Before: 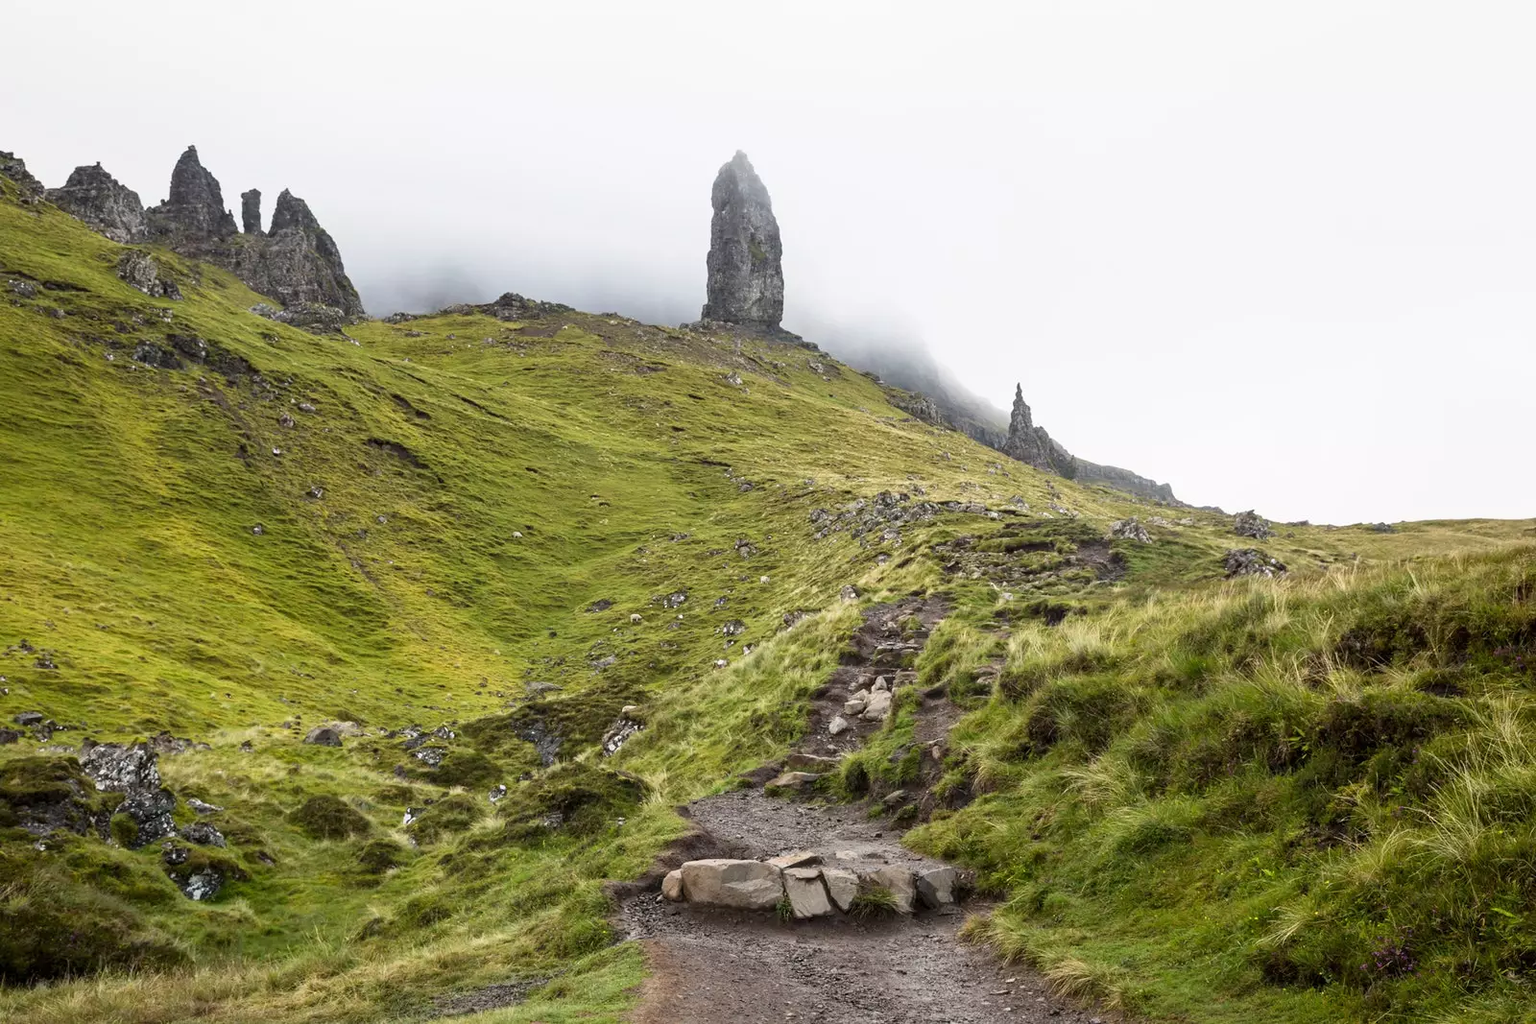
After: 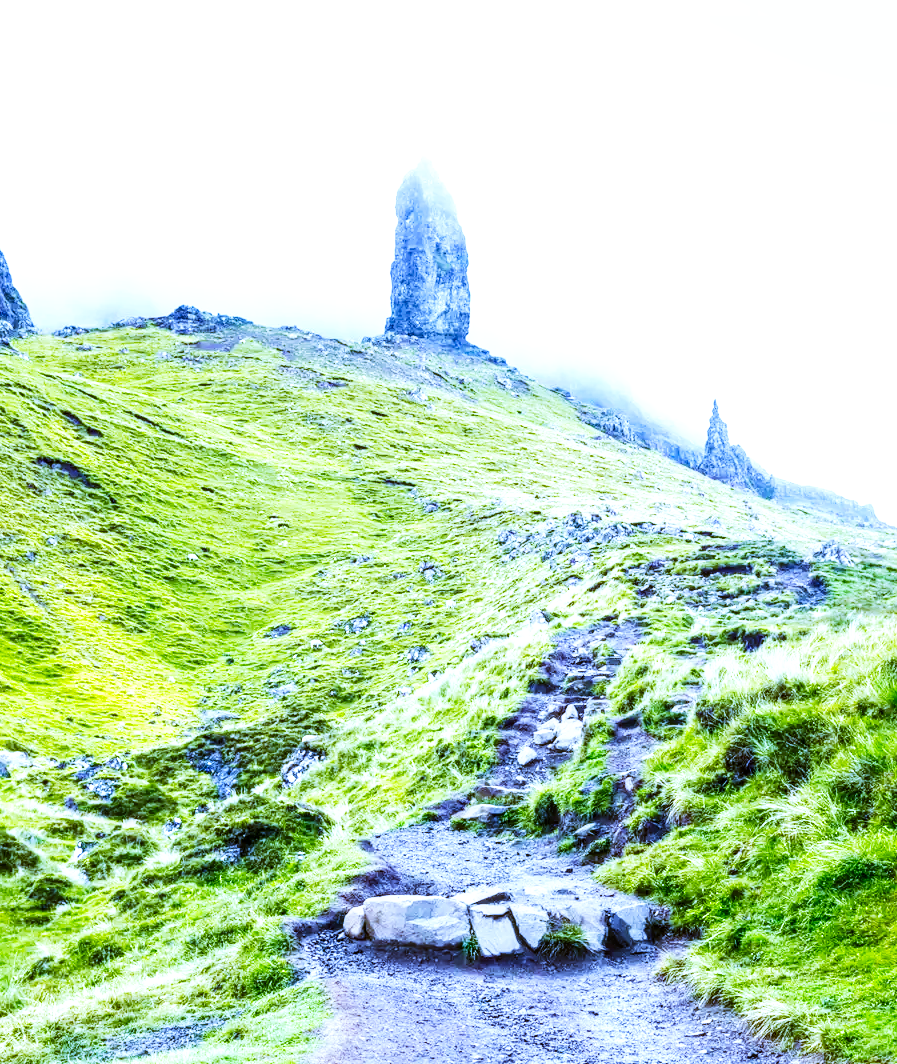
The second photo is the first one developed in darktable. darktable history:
base curve: curves: ch0 [(0, 0) (0.007, 0.004) (0.027, 0.03) (0.046, 0.07) (0.207, 0.54) (0.442, 0.872) (0.673, 0.972) (1, 1)], preserve colors none
local contrast: on, module defaults
velvia: on, module defaults
contrast brightness saturation: contrast 0.15, brightness -0.01, saturation 0.1
crop: left 21.674%, right 22.086%
exposure: exposure 0.574 EV, compensate highlight preservation false
color balance rgb: linear chroma grading › global chroma 10%, perceptual saturation grading › global saturation 5%, perceptual brilliance grading › global brilliance 4%, global vibrance 7%, saturation formula JzAzBz (2021)
white balance: red 0.766, blue 1.537
